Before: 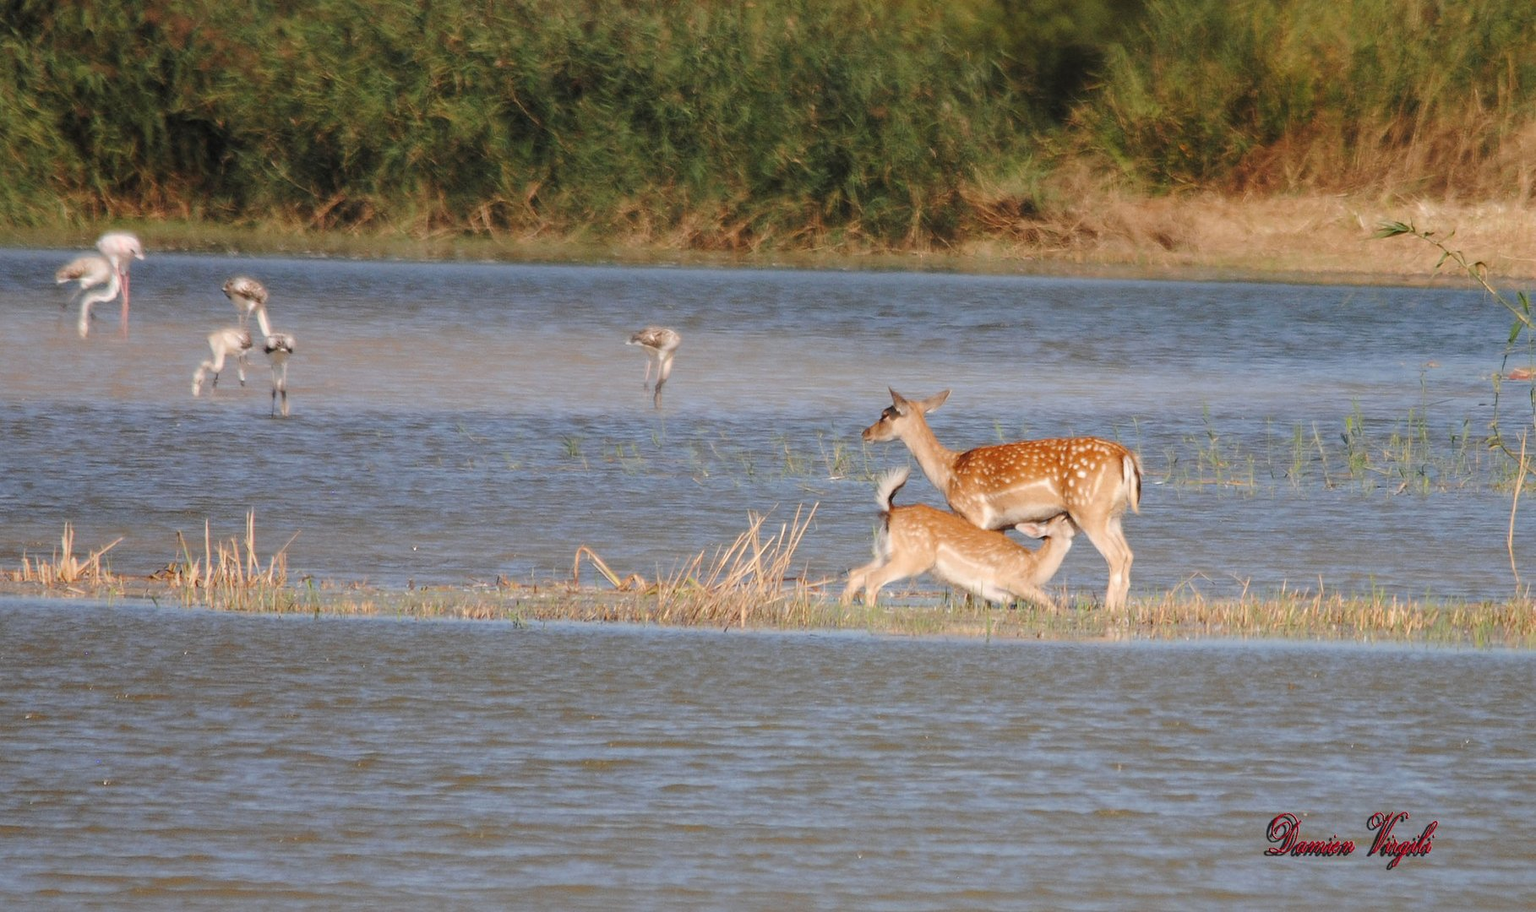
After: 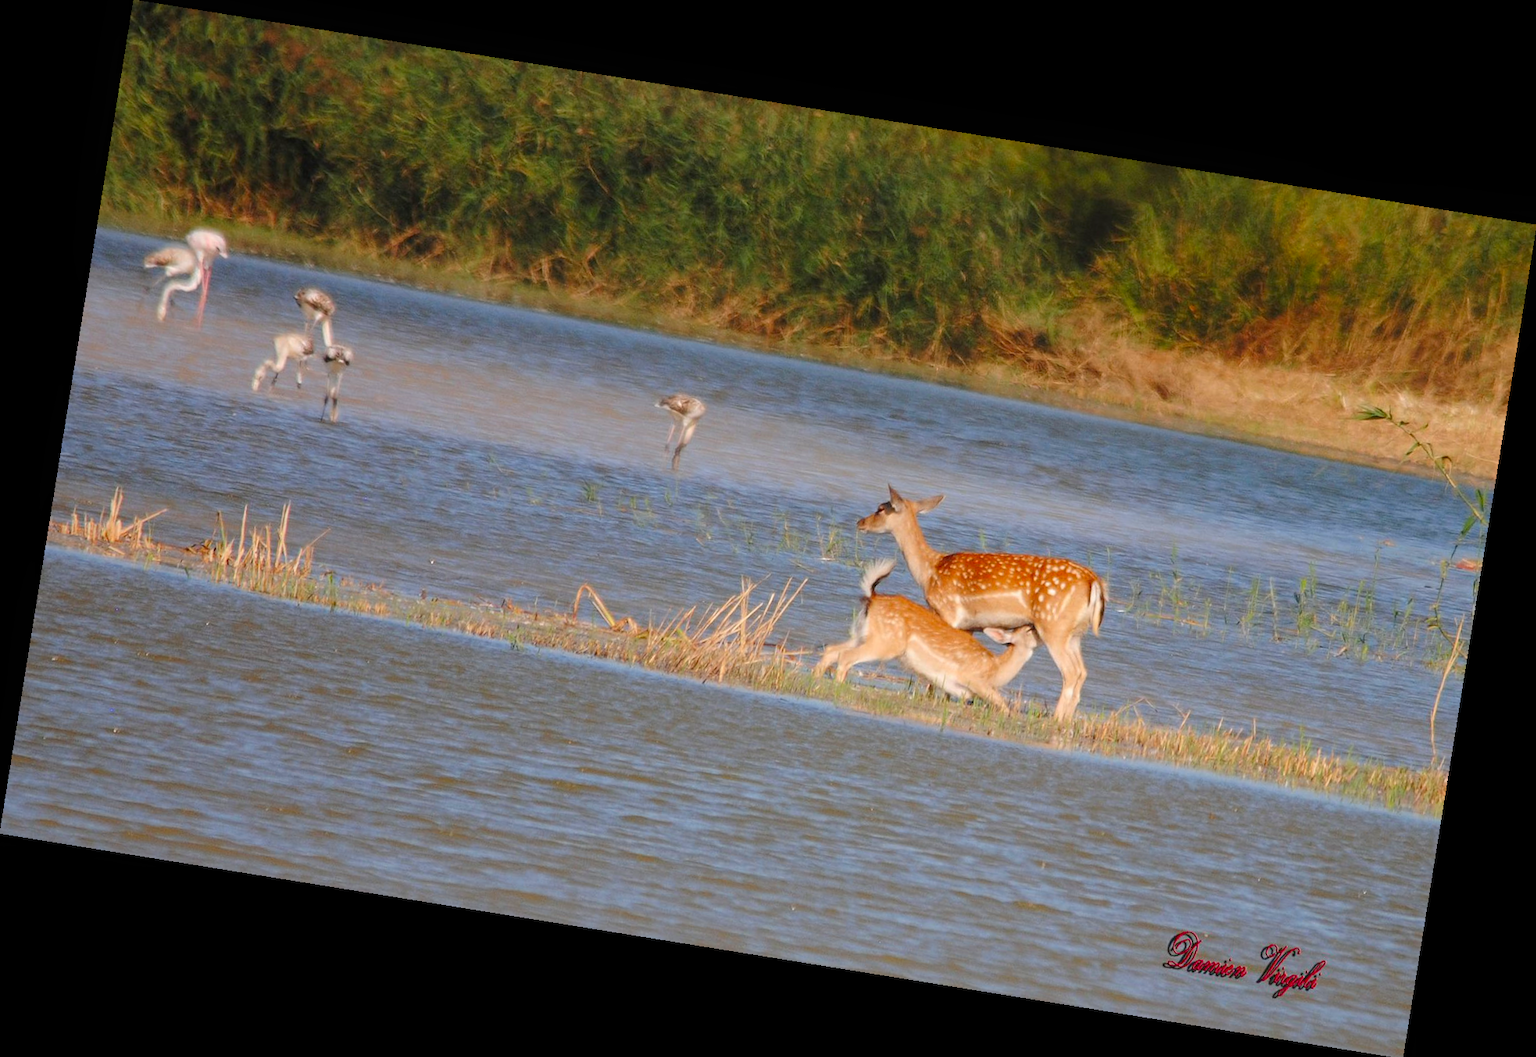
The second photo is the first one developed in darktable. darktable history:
contrast brightness saturation: brightness -0.02, saturation 0.35
rotate and perspective: rotation 9.12°, automatic cropping off
contrast equalizer: y [[0.5, 0.5, 0.472, 0.5, 0.5, 0.5], [0.5 ×6], [0.5 ×6], [0 ×6], [0 ×6]]
